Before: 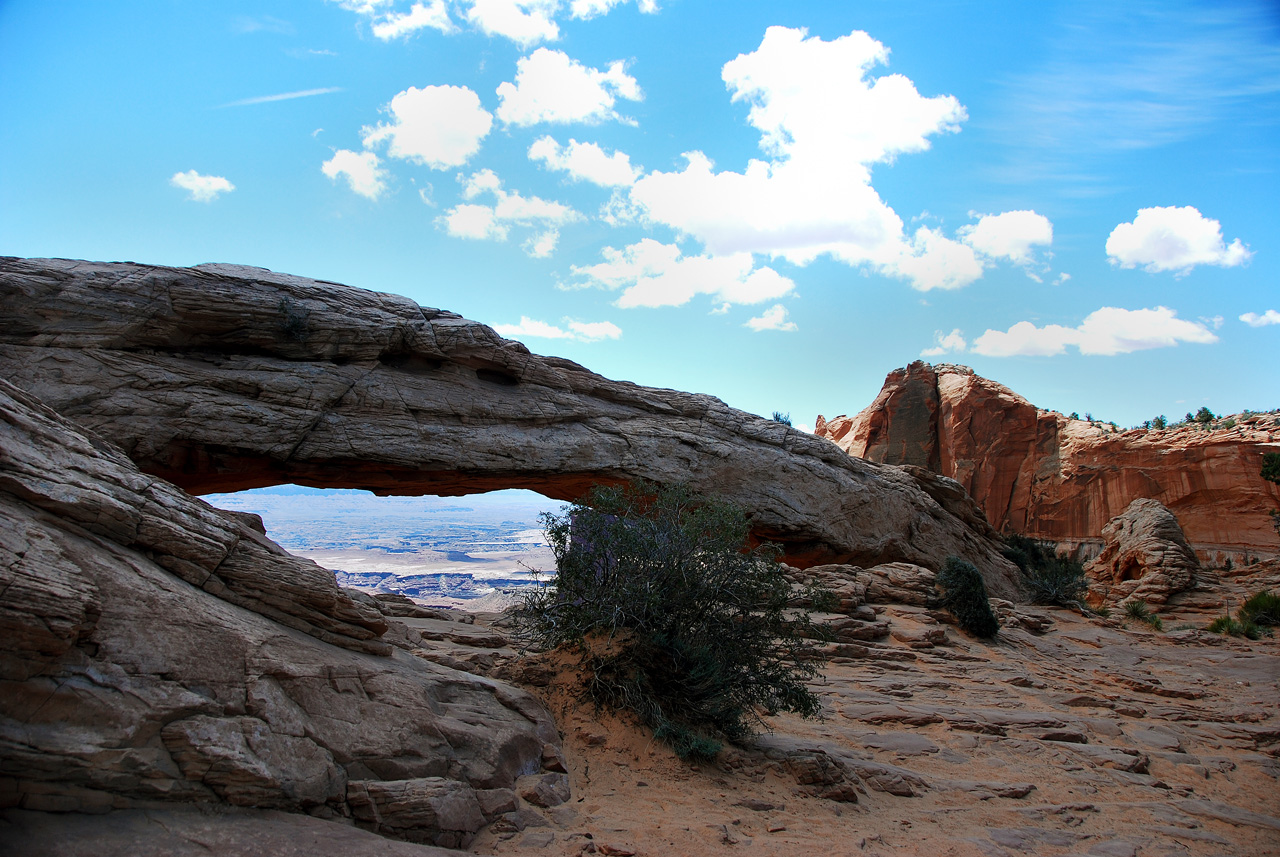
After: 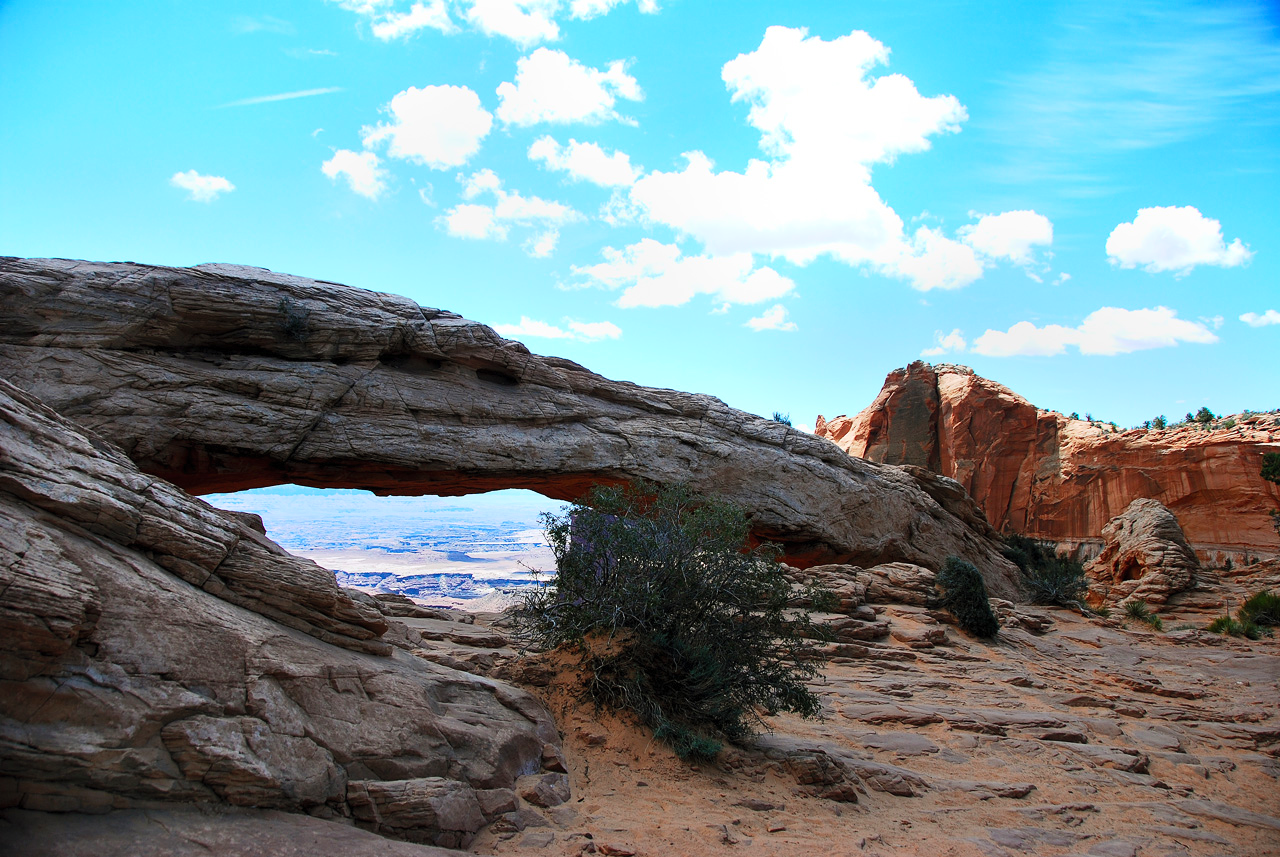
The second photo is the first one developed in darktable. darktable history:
contrast brightness saturation: contrast 0.2, brightness 0.168, saturation 0.223
